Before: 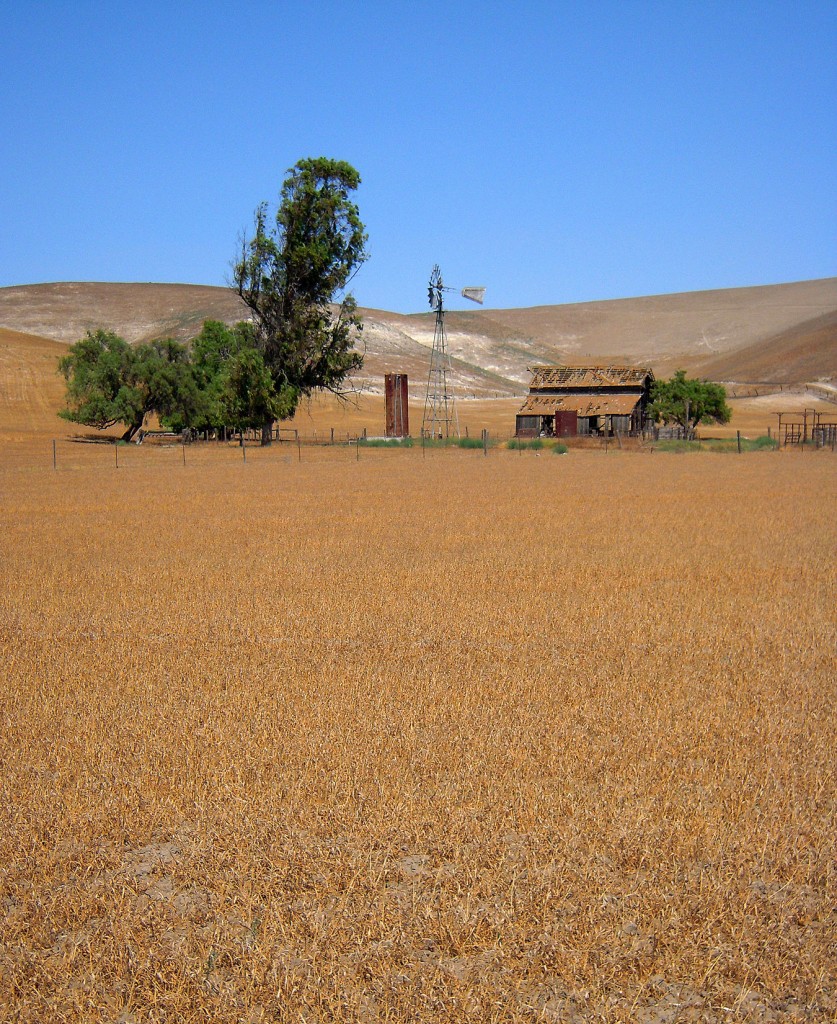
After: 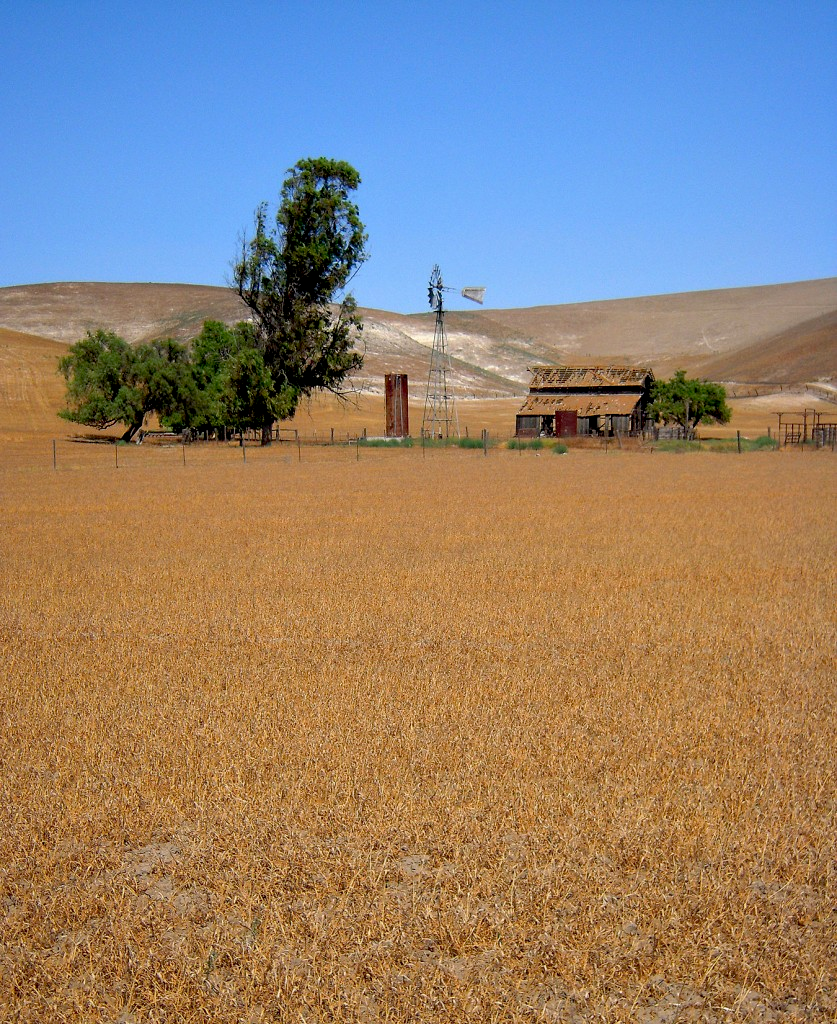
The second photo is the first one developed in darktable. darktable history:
tone equalizer: on, module defaults
exposure: black level correction 0.011, compensate exposure bias true, compensate highlight preservation false
